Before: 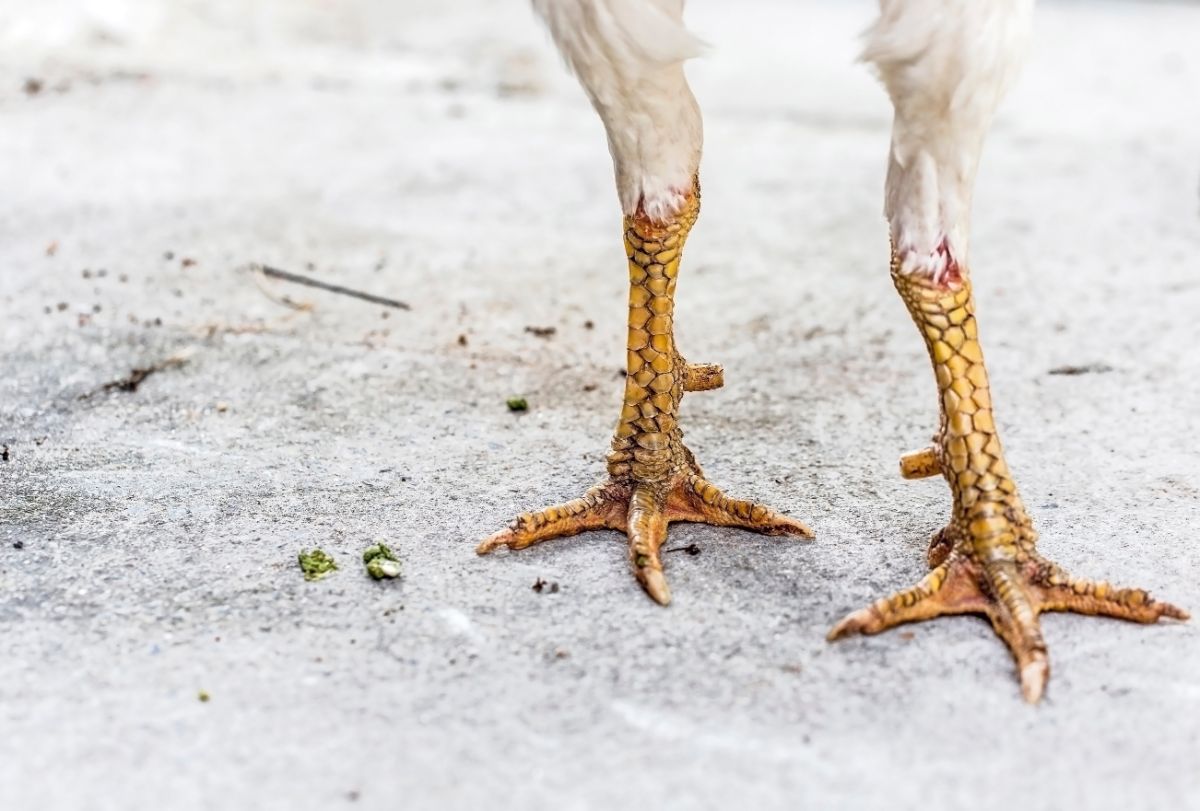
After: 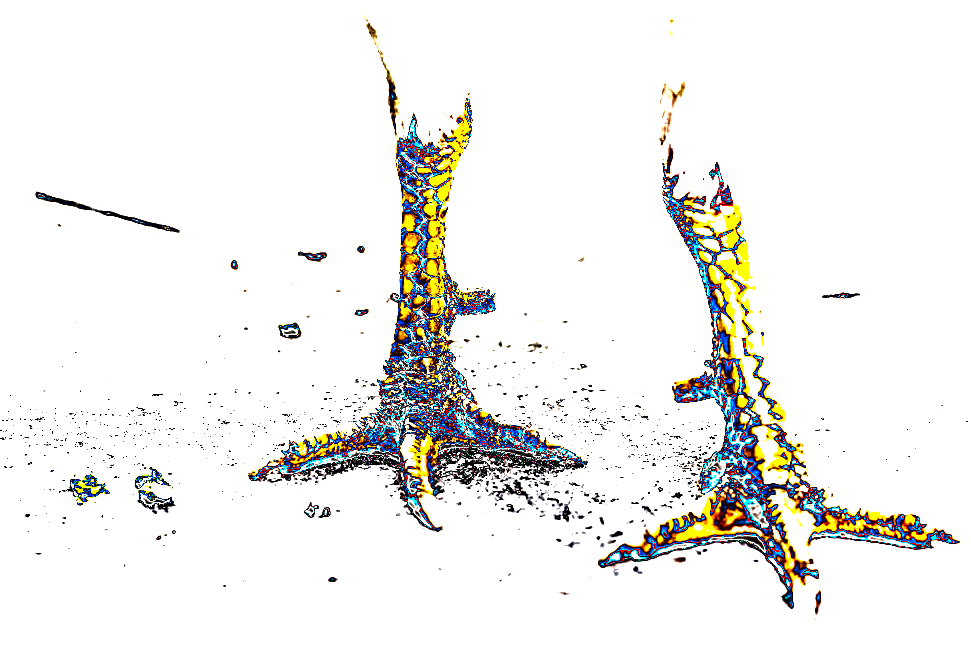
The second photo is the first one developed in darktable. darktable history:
local contrast: mode bilateral grid, contrast 21, coarseness 49, detail 149%, midtone range 0.2
crop: left 19.082%, top 9.456%, right 0%, bottom 9.584%
exposure: black level correction 0, exposure 1.199 EV, compensate exposure bias true, compensate highlight preservation false
tone equalizer: -8 EV -1.06 EV, -7 EV -1.03 EV, -6 EV -0.88 EV, -5 EV -0.585 EV, -3 EV 0.57 EV, -2 EV 0.852 EV, -1 EV 0.999 EV, +0 EV 1.07 EV
contrast brightness saturation: contrast 0.123, brightness -0.117, saturation 0.201
shadows and highlights: radius 173.13, shadows 27.75, white point adjustment 2.95, highlights -68.61, soften with gaussian
color balance rgb: perceptual saturation grading › global saturation 9.274%, perceptual saturation grading › highlights -13.363%, perceptual saturation grading › mid-tones 14.798%, perceptual saturation grading › shadows 23.136%, perceptual brilliance grading › global brilliance -5.557%, perceptual brilliance grading › highlights 24.905%, perceptual brilliance grading › mid-tones 7.497%, perceptual brilliance grading › shadows -4.723%, global vibrance 39.389%
